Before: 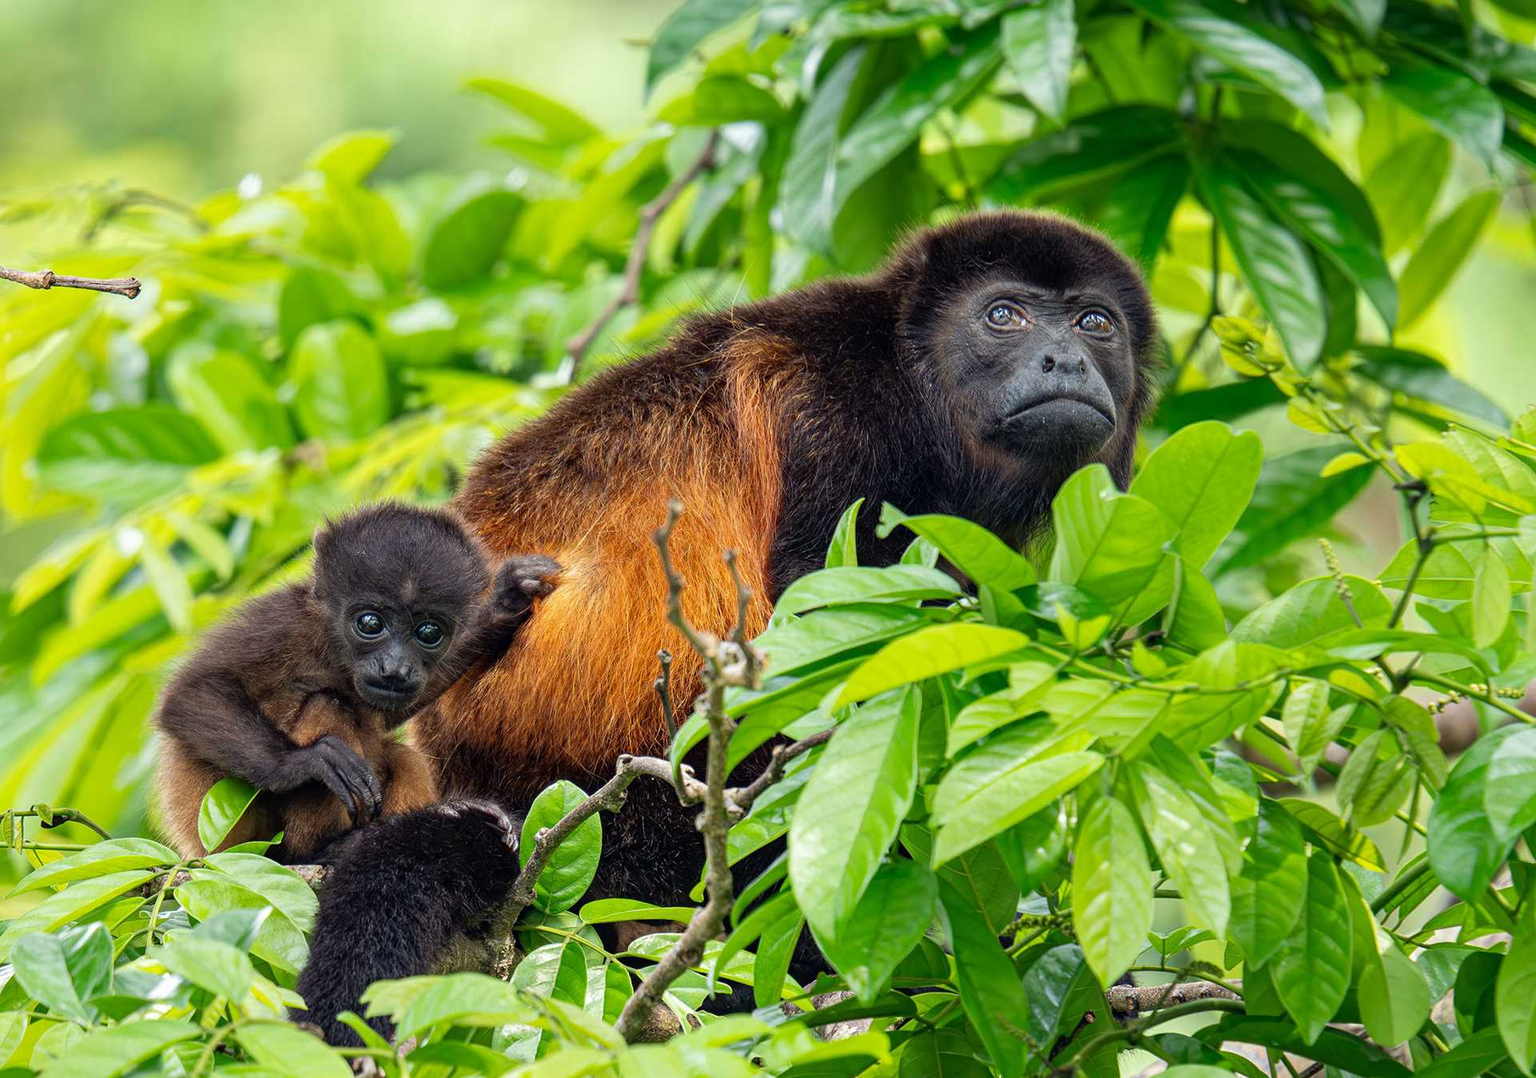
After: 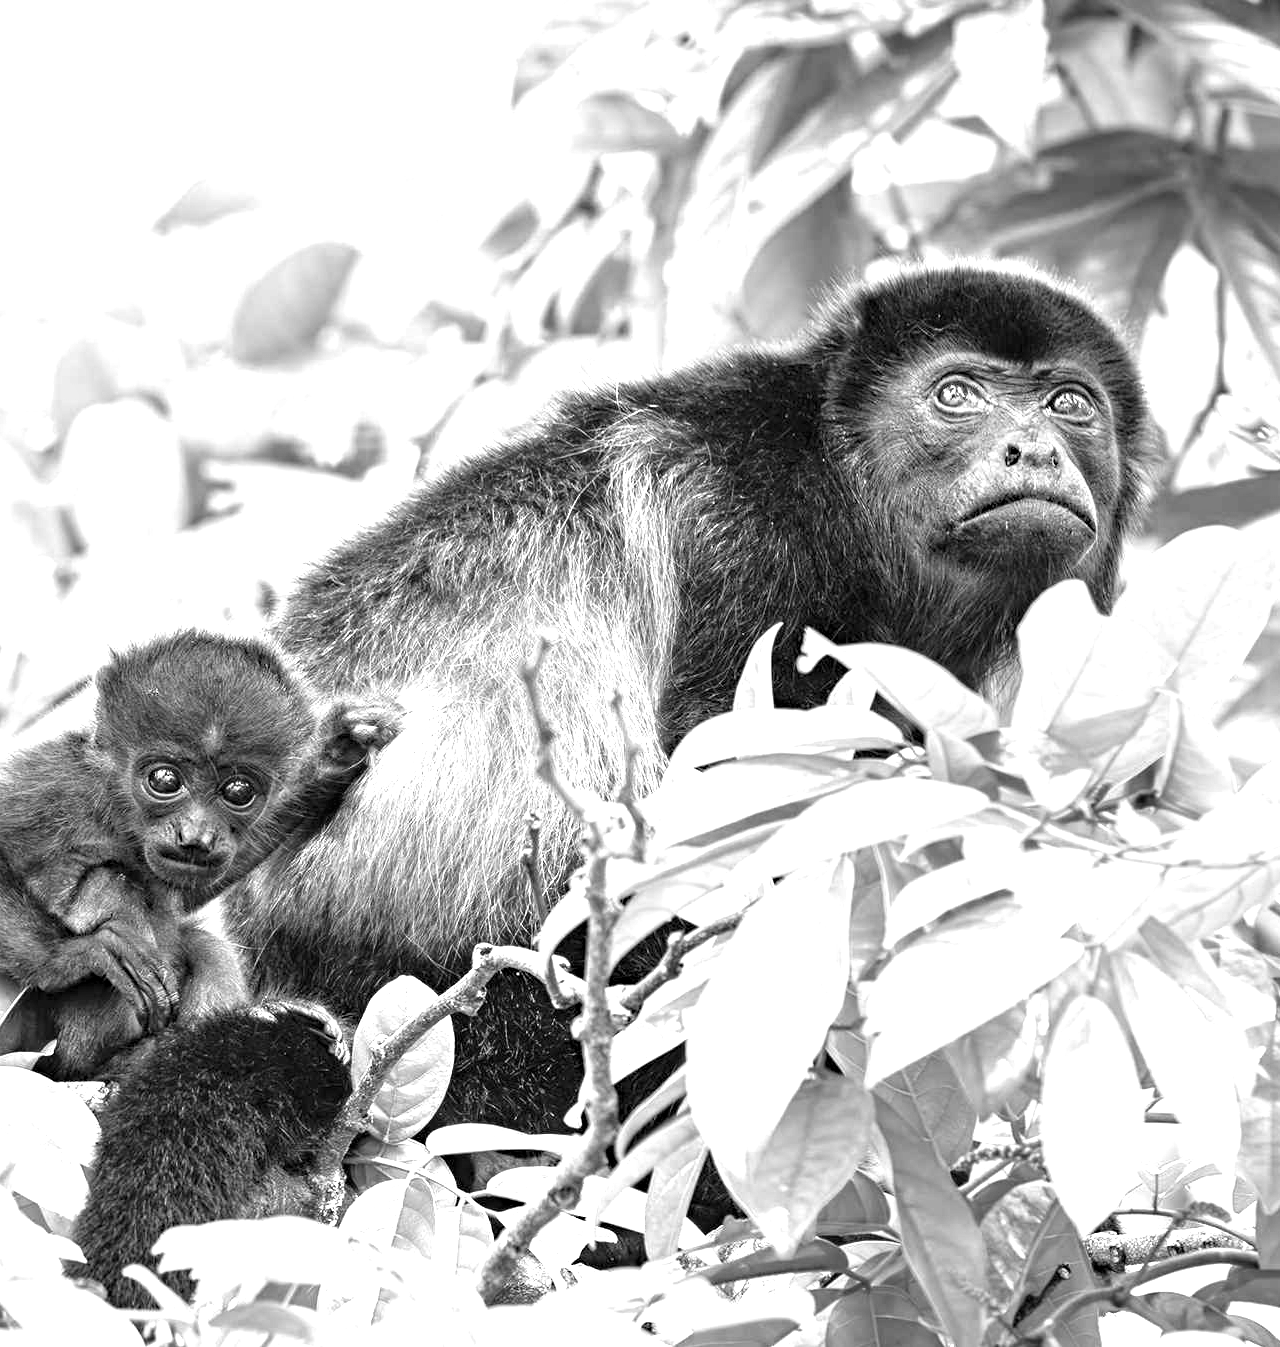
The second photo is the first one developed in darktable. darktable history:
monochrome: on, module defaults
exposure: black level correction 0, exposure 1.741 EV, compensate exposure bias true, compensate highlight preservation false
crop and rotate: left 15.546%, right 17.787%
haze removal: strength 0.25, distance 0.25, compatibility mode true, adaptive false
